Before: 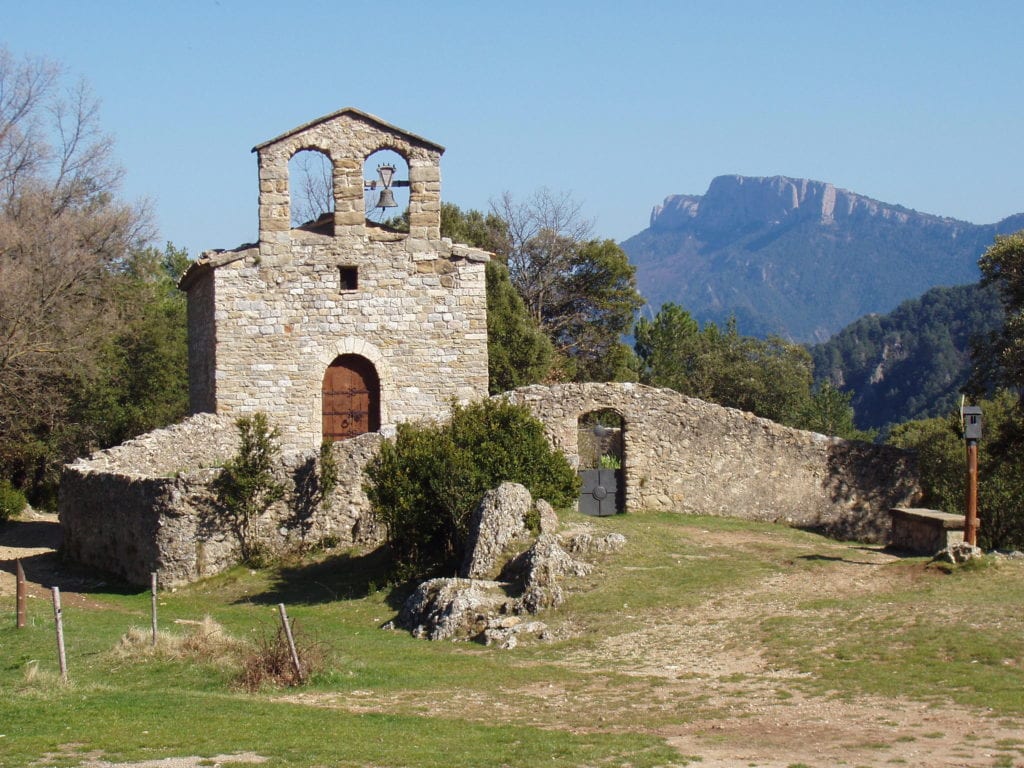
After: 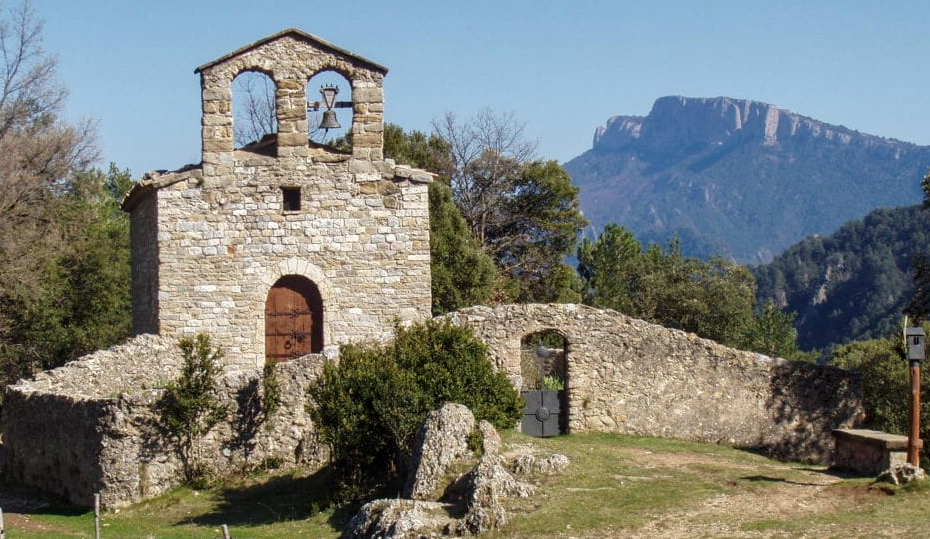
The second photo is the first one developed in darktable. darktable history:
shadows and highlights: shadows 22.7, highlights -48.71, soften with gaussian
local contrast: on, module defaults
crop: left 5.596%, top 10.314%, right 3.534%, bottom 19.395%
